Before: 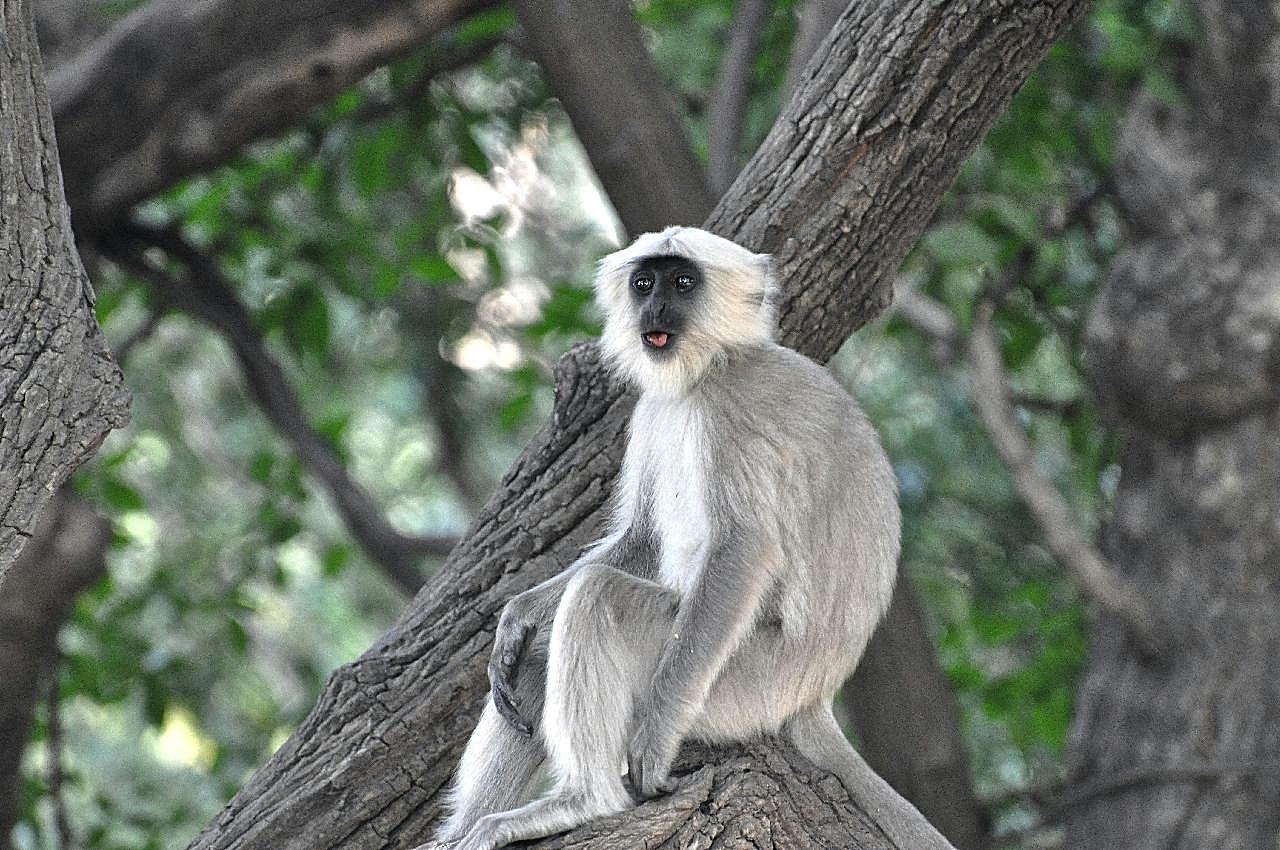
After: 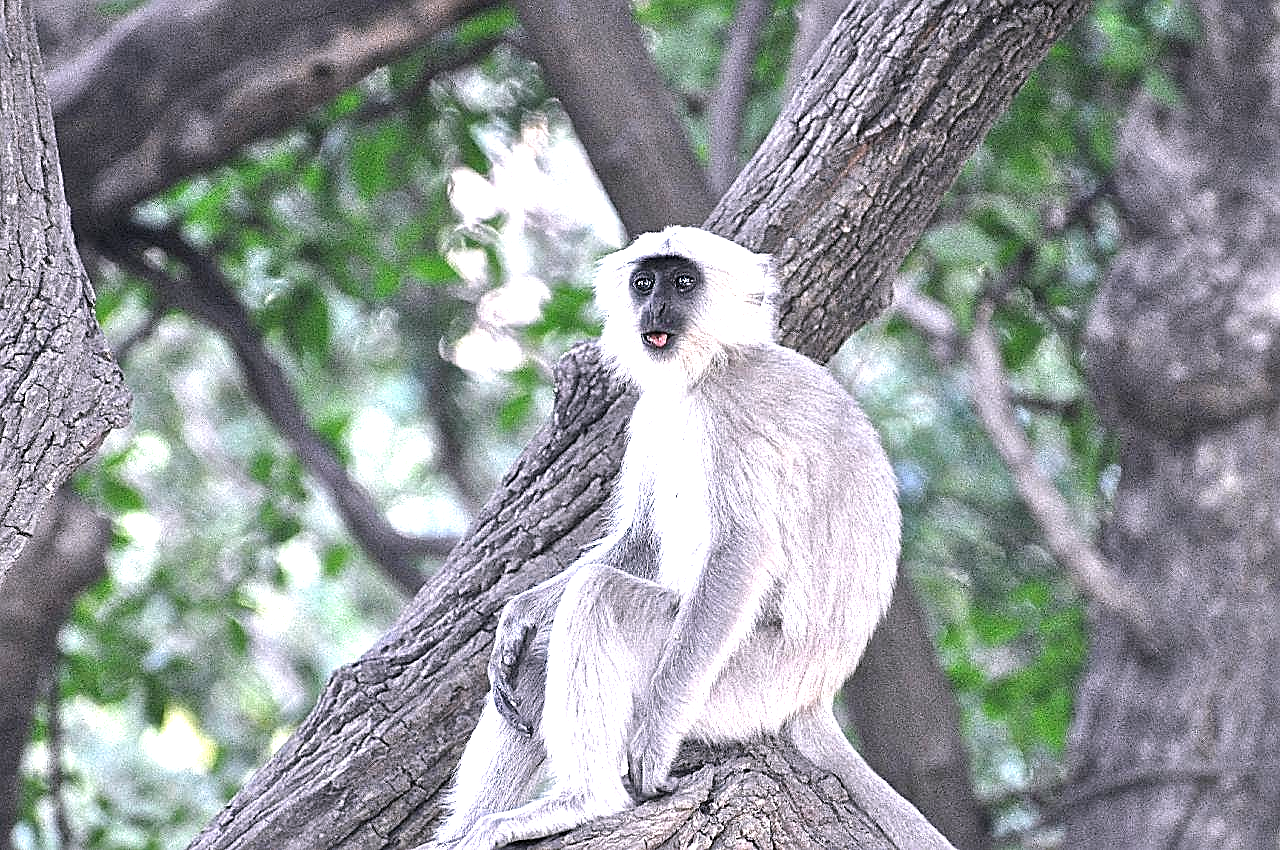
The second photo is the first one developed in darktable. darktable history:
sharpen: on, module defaults
exposure: black level correction 0, exposure 1.1 EV, compensate highlight preservation false
color correction: highlights a* 7.34, highlights b* 4.37
color calibration: illuminant as shot in camera, x 0.37, y 0.382, temperature 4313.32 K
